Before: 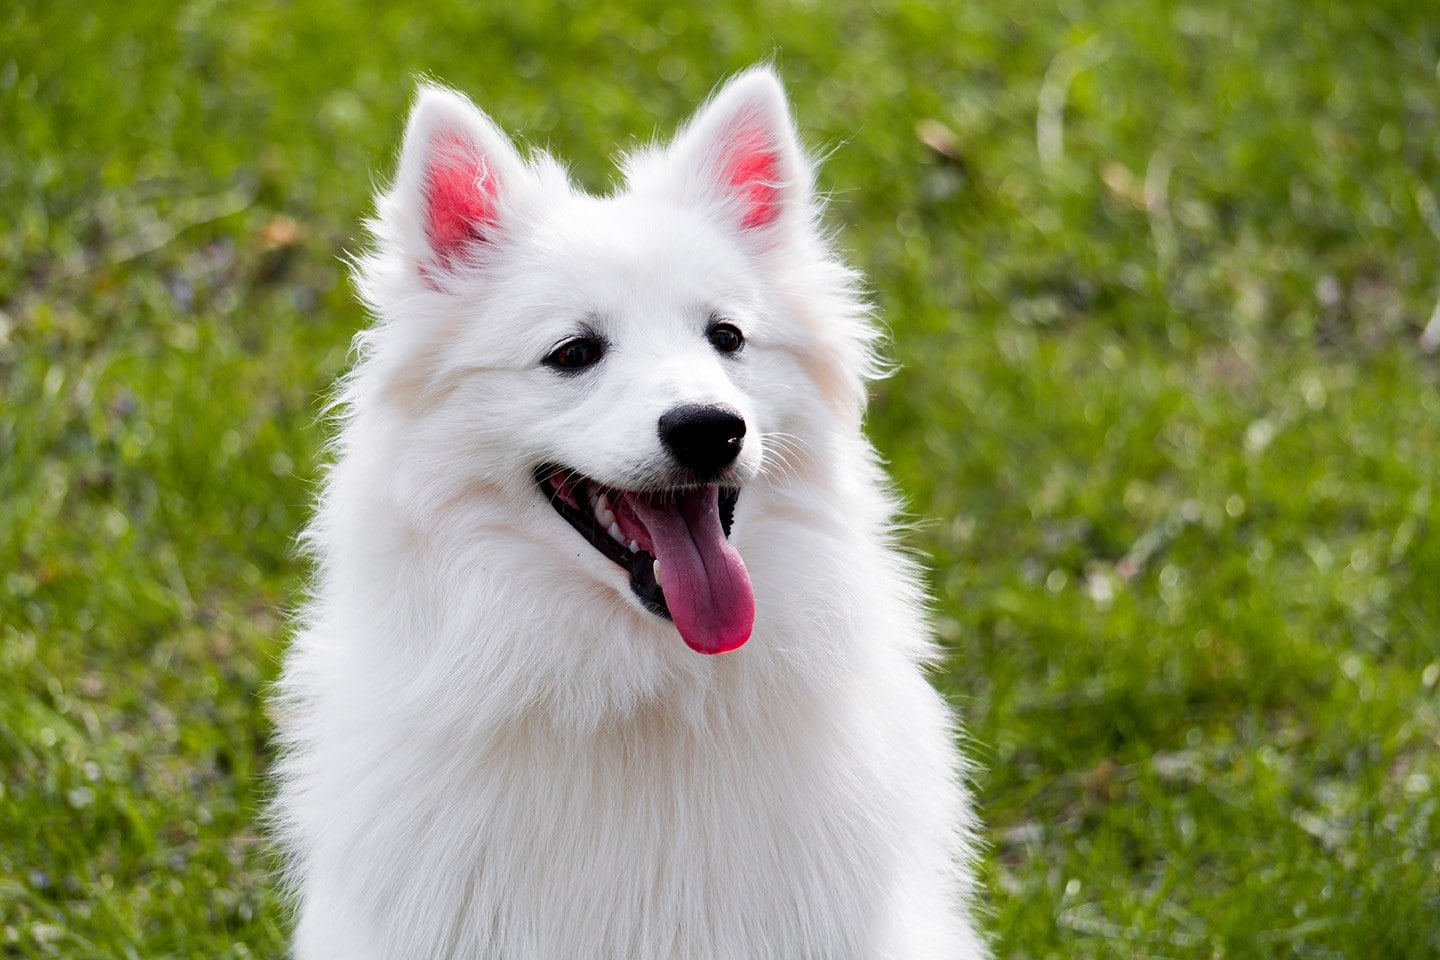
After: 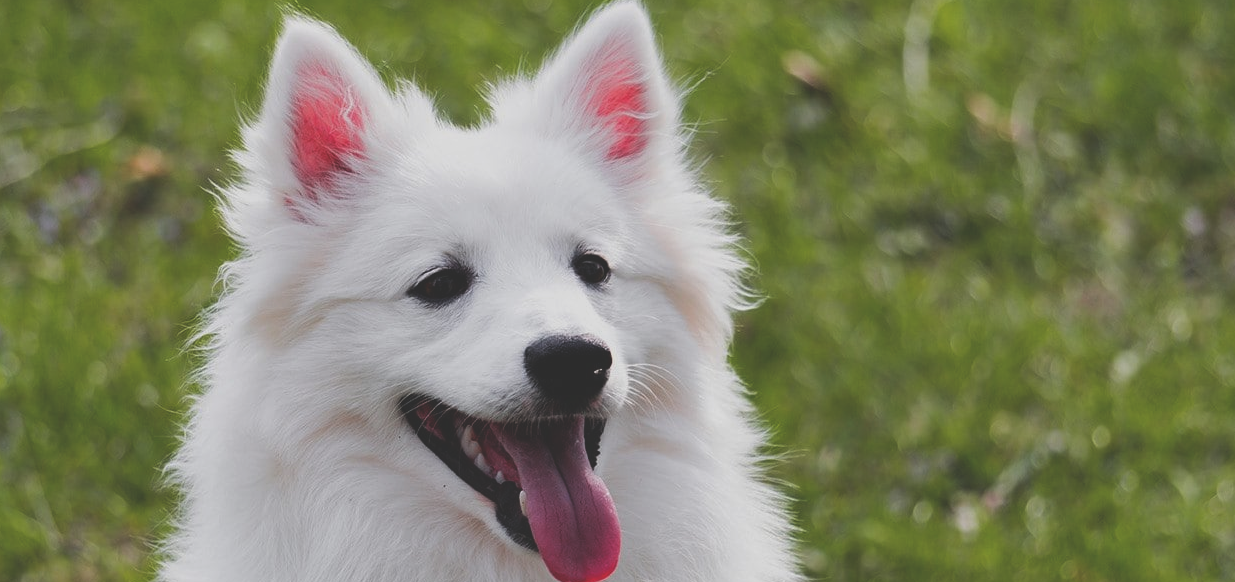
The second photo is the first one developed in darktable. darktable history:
crop and rotate: left 9.367%, top 7.222%, right 4.831%, bottom 32.081%
shadows and highlights: radius 128, shadows 30.31, highlights -30.71, low approximation 0.01, soften with gaussian
exposure: black level correction -0.038, exposure -0.498 EV, compensate highlight preservation false
